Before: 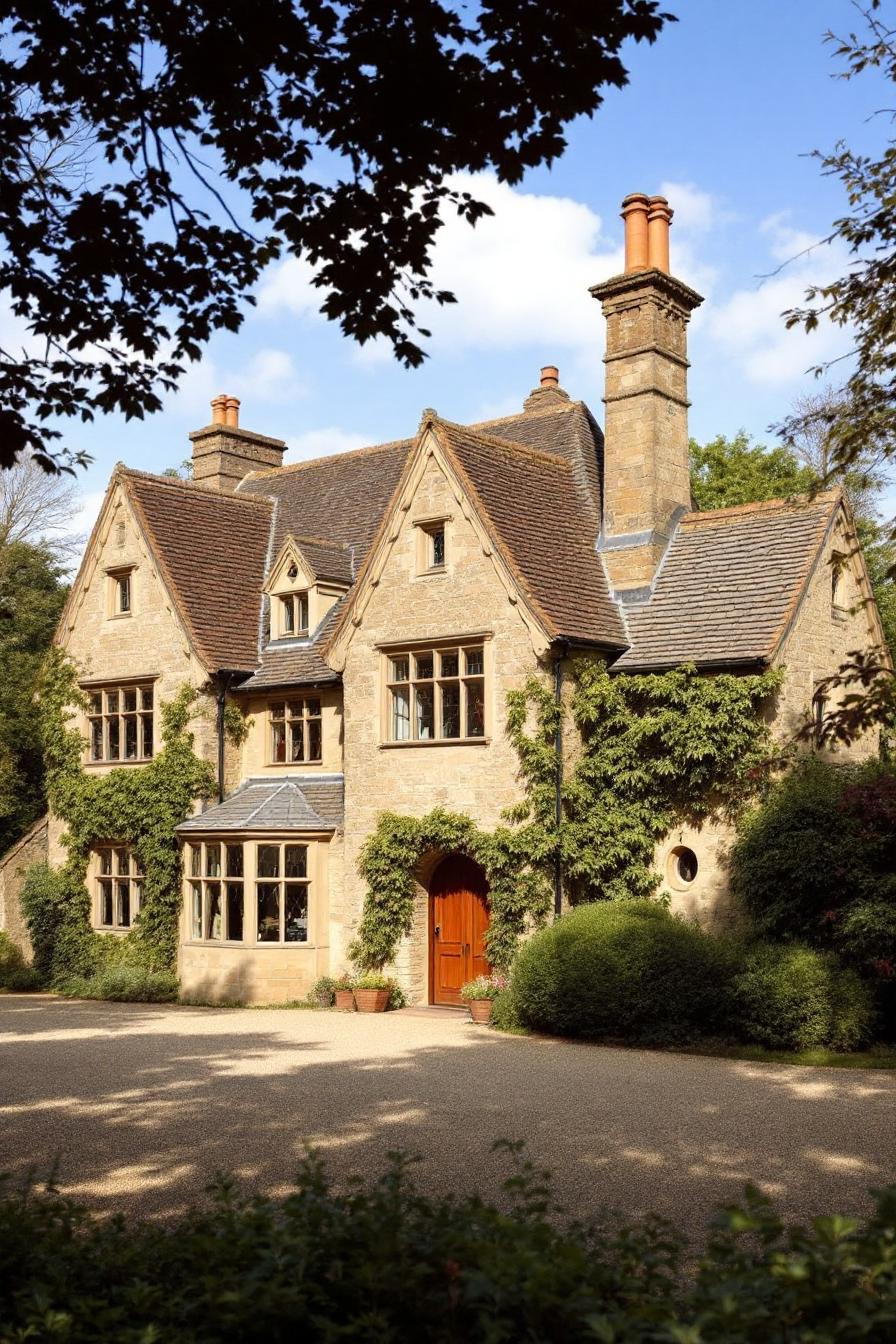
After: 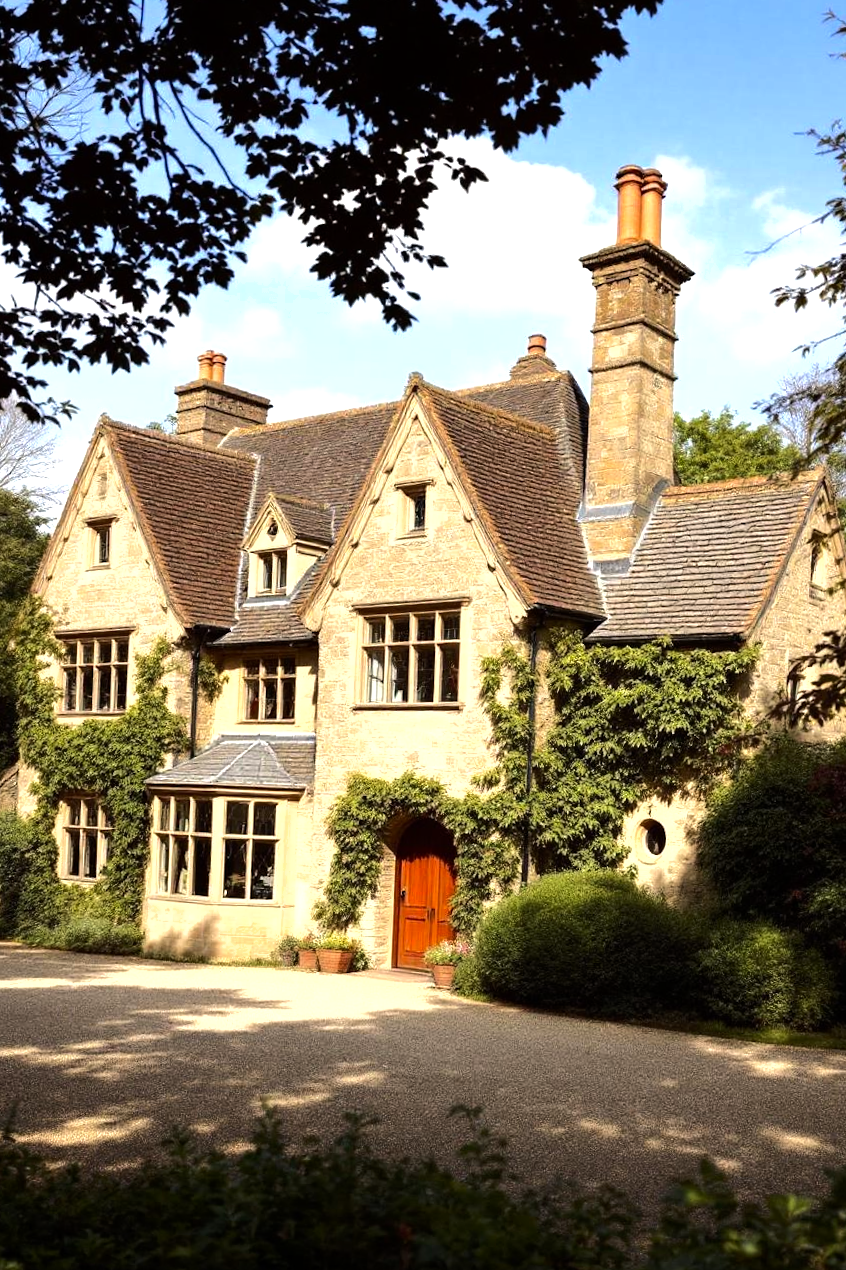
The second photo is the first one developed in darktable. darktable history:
color correction: highlights b* -0.036, saturation 1.08
shadows and highlights: shadows -20.61, white point adjustment -1.86, highlights -34.93
crop and rotate: angle -2.25°
tone equalizer: -8 EV -0.771 EV, -7 EV -0.67 EV, -6 EV -0.565 EV, -5 EV -0.394 EV, -3 EV 0.396 EV, -2 EV 0.6 EV, -1 EV 0.688 EV, +0 EV 0.75 EV, edges refinement/feathering 500, mask exposure compensation -1.57 EV, preserve details no
